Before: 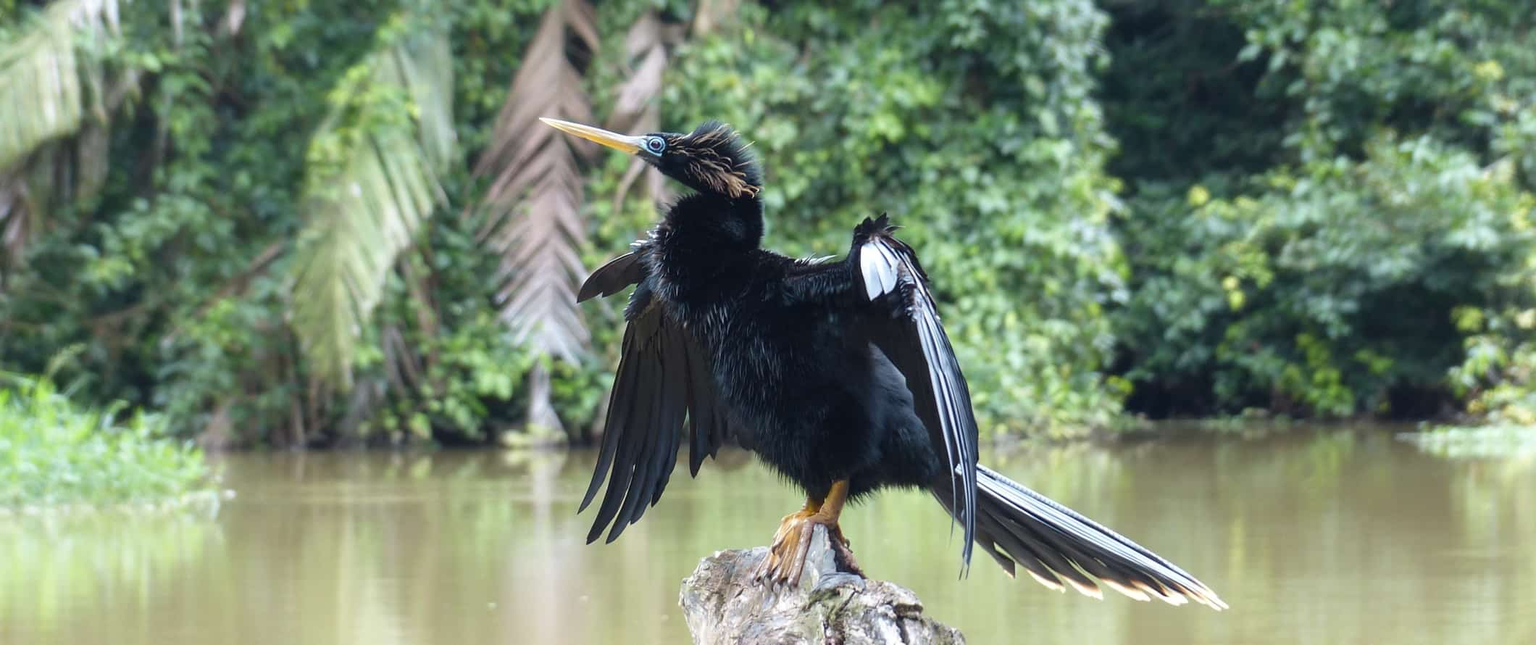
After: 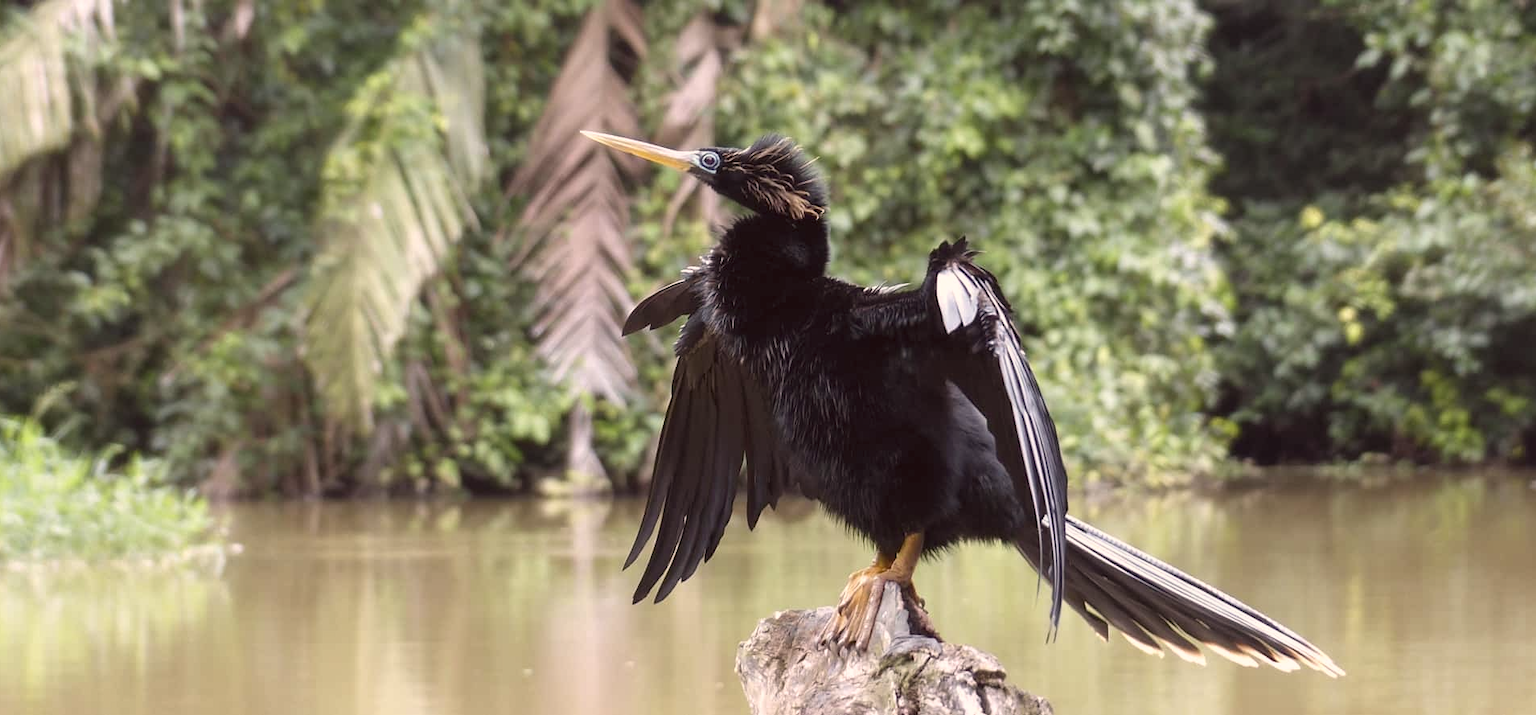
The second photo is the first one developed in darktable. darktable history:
crop and rotate: left 1.088%, right 8.807%
color correction: highlights a* 10.21, highlights b* 9.79, shadows a* 8.61, shadows b* 7.88, saturation 0.8
